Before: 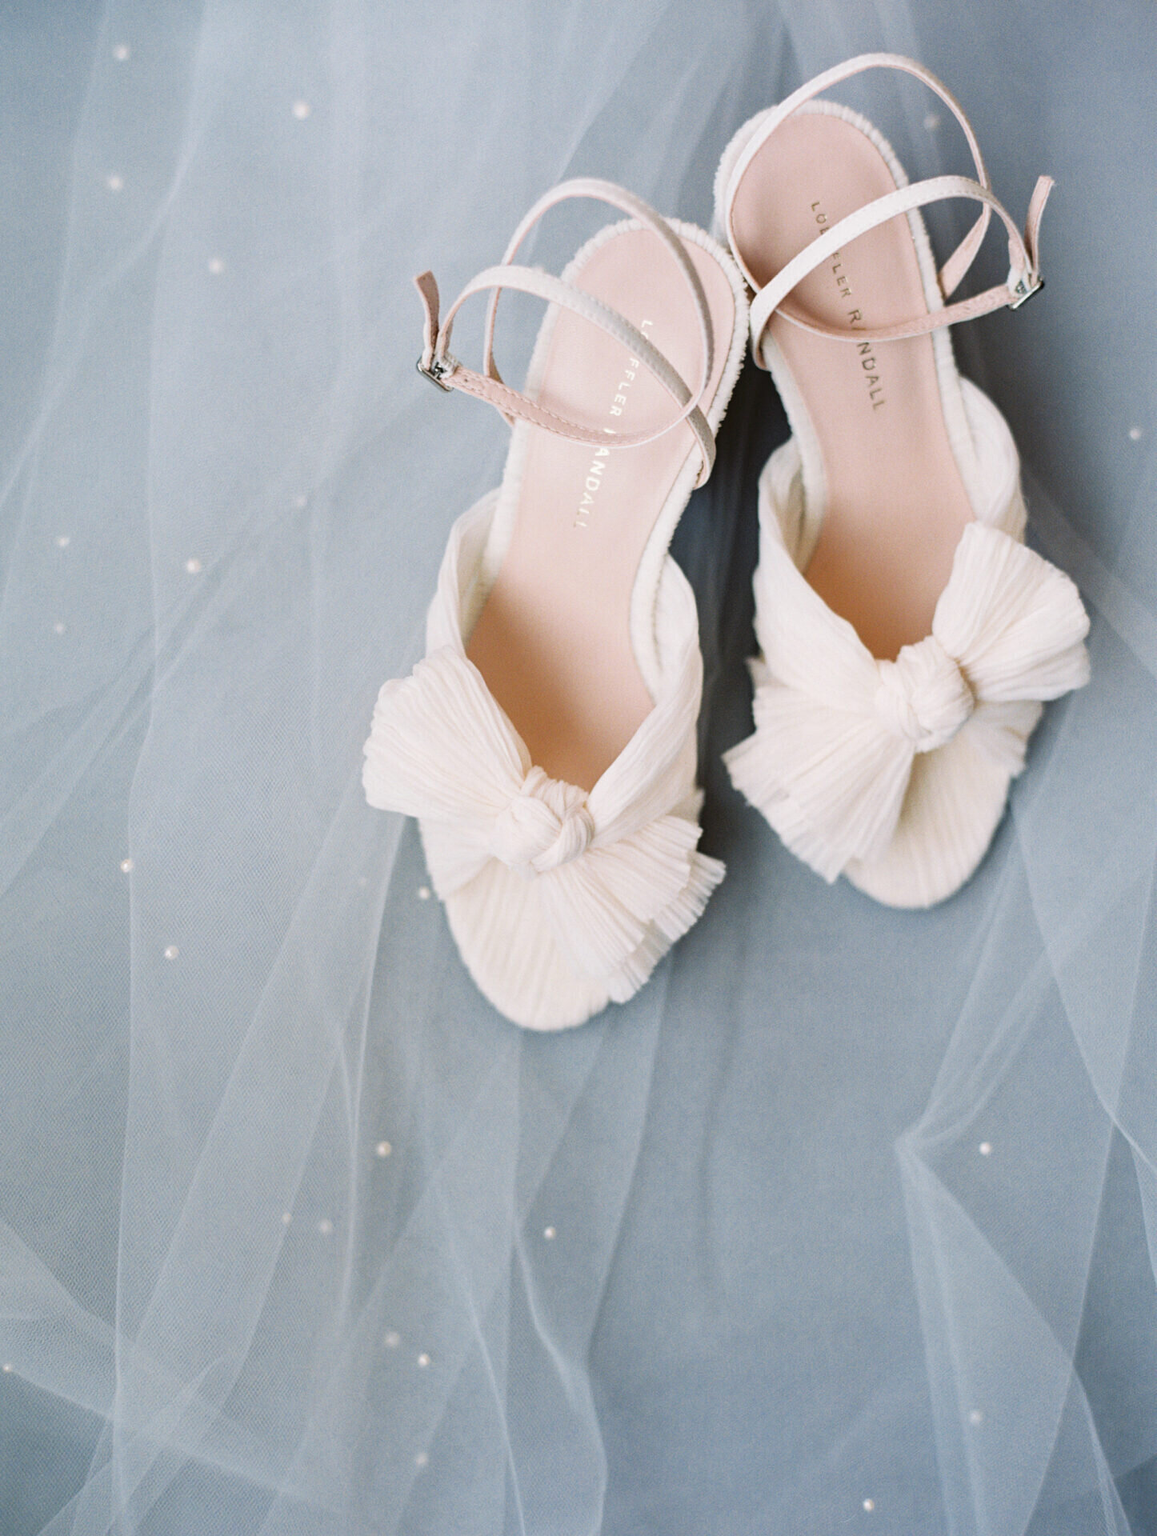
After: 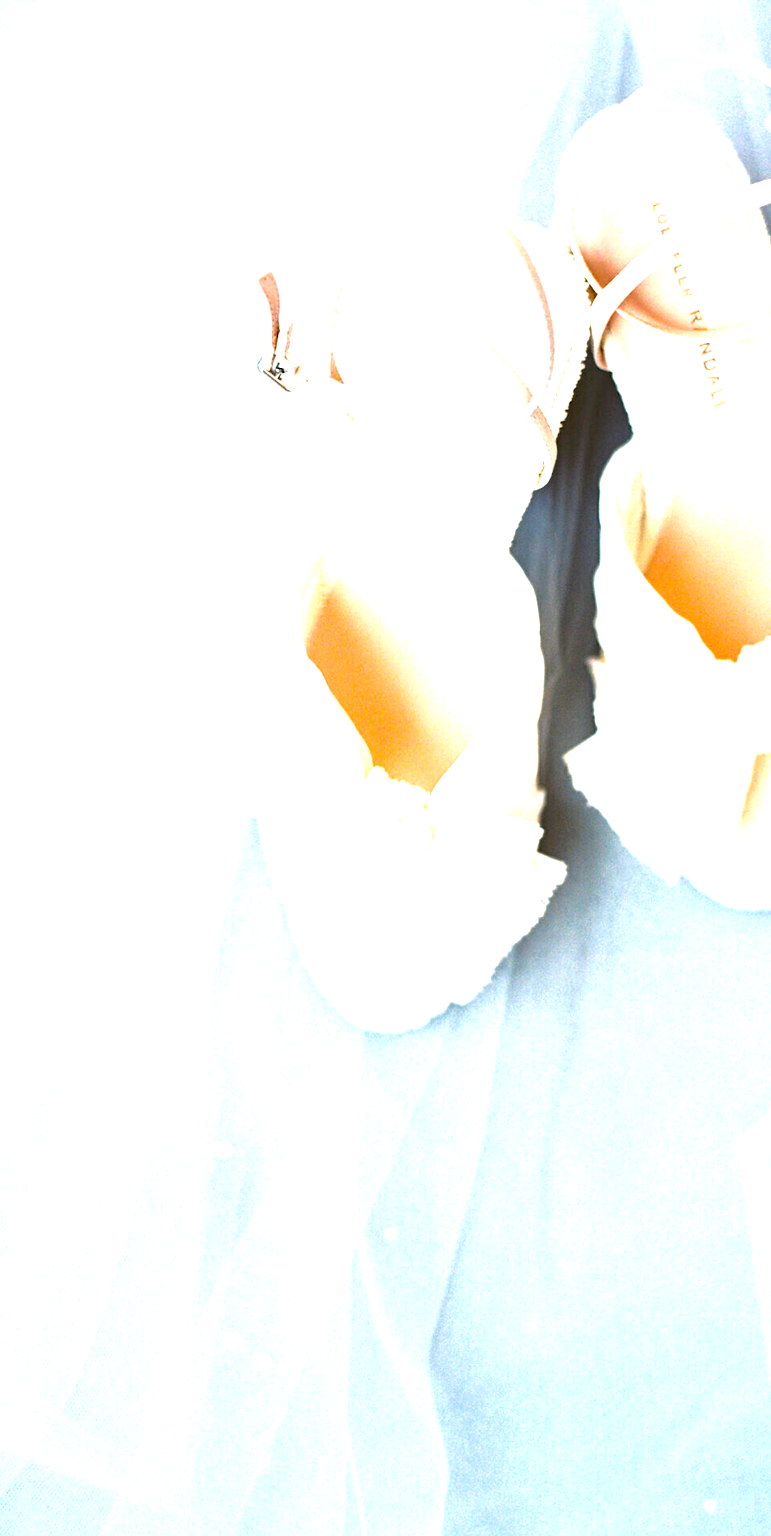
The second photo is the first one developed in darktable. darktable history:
exposure: black level correction 0.001, exposure 1.639 EV, compensate exposure bias true, compensate highlight preservation false
shadows and highlights: shadows 24.79, highlights -23.74
color balance rgb: highlights gain › luminance 10.213%, perceptual saturation grading › global saturation 35.643%, global vibrance 9.565%
crop and rotate: left 13.794%, right 19.486%
